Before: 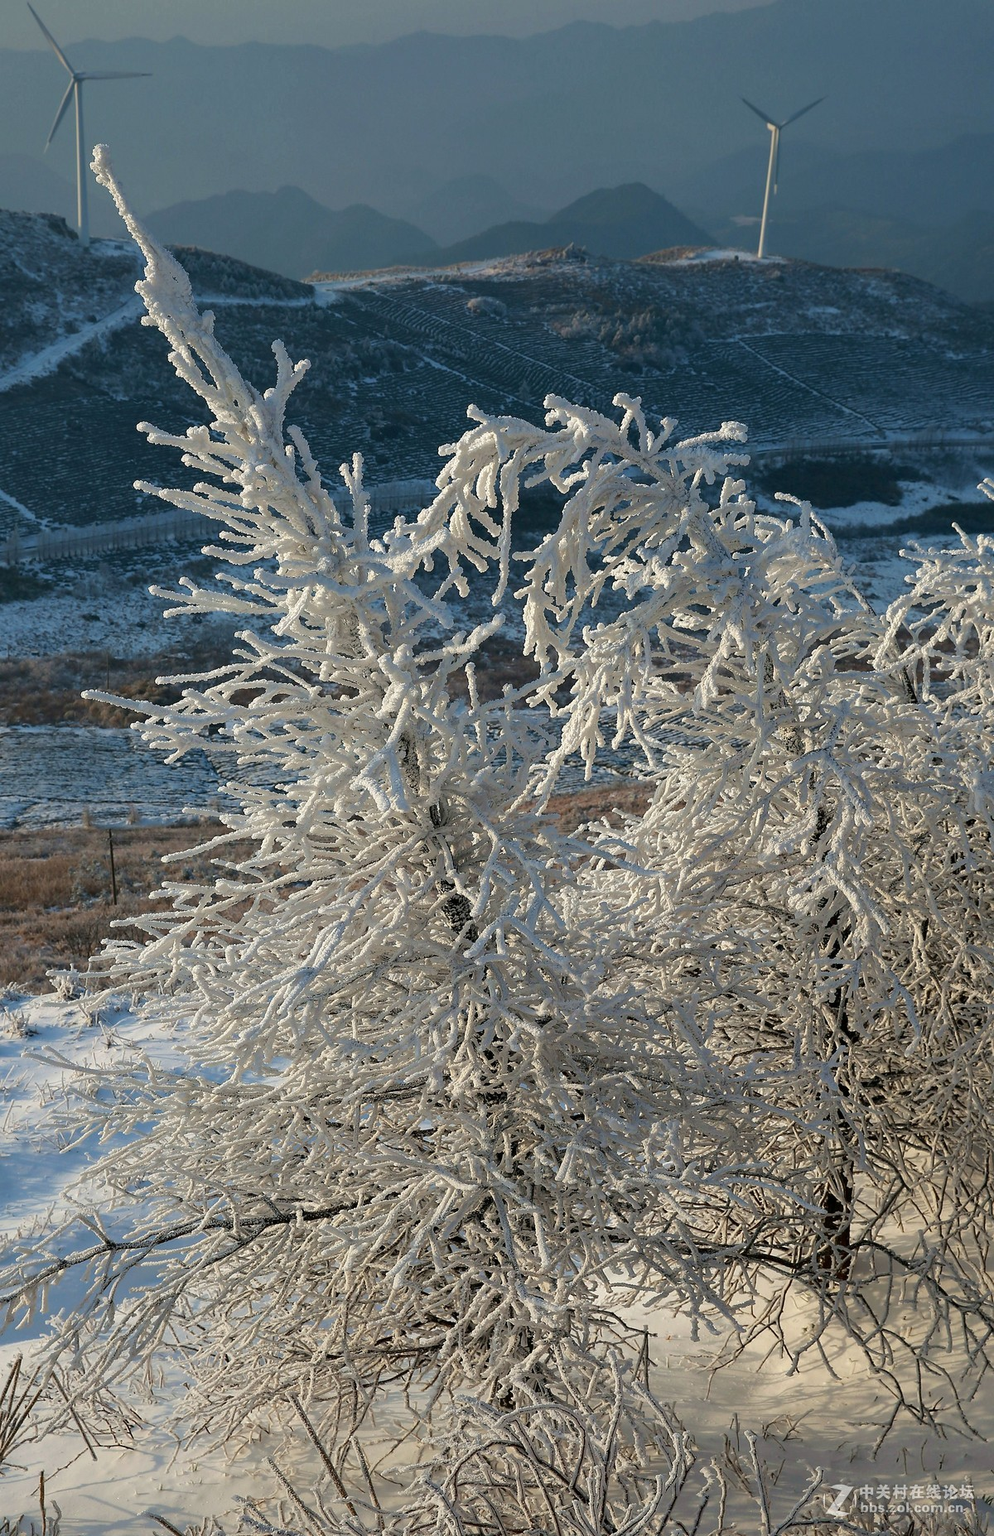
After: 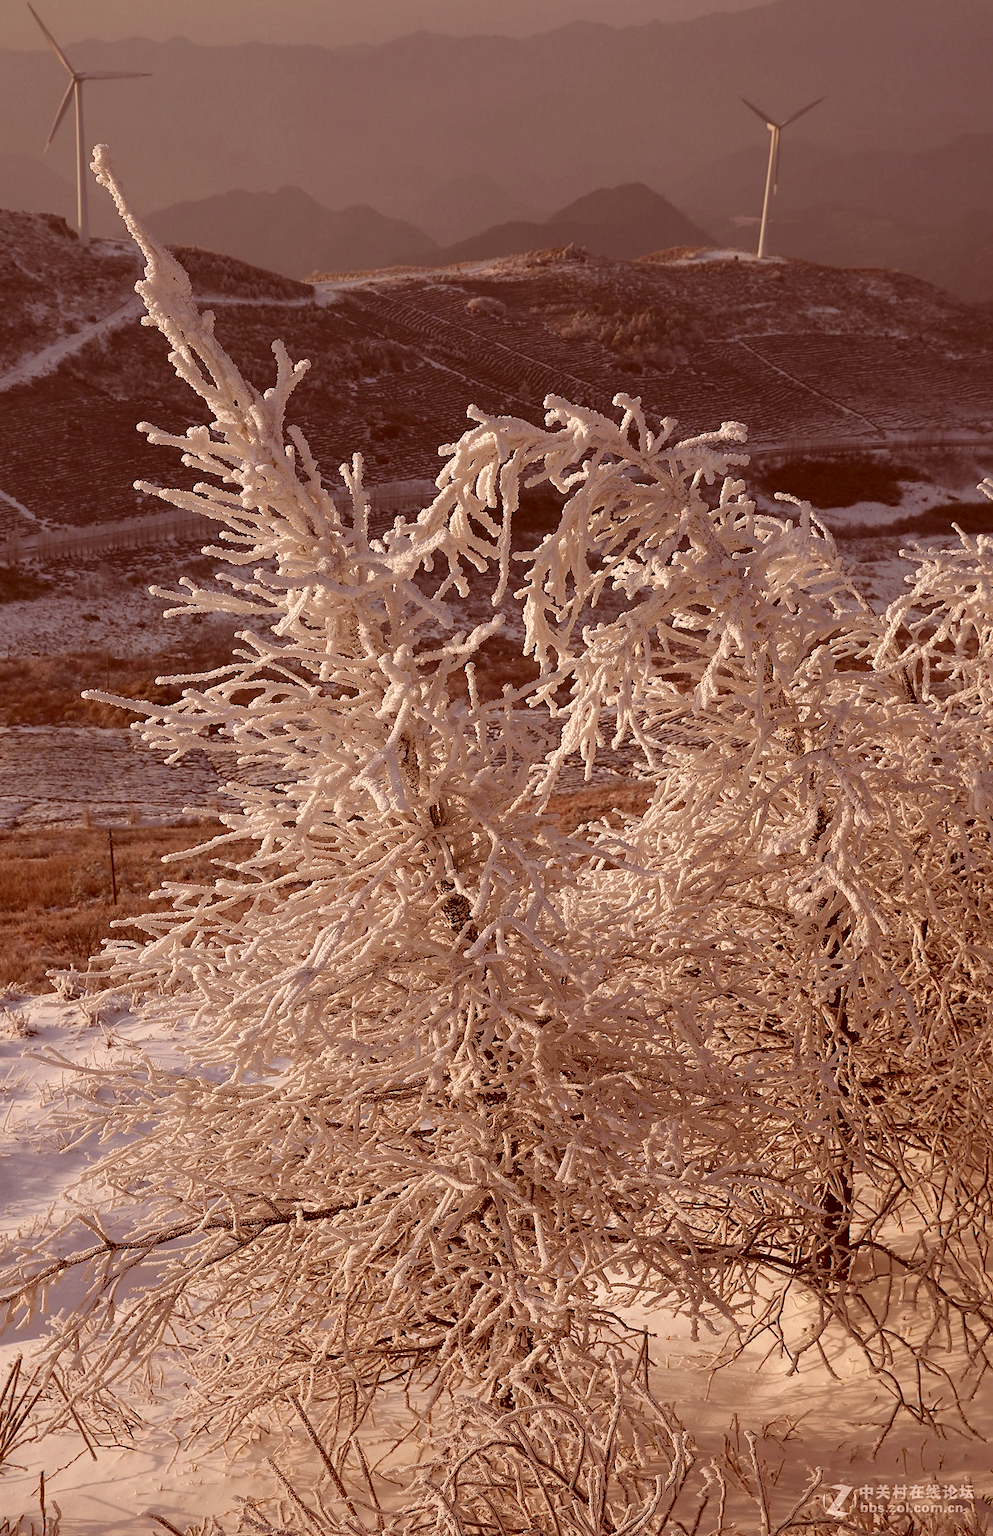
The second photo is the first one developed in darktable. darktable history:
color correction: highlights a* 9.32, highlights b* 8.47, shadows a* 39.97, shadows b* 39.29, saturation 0.779
